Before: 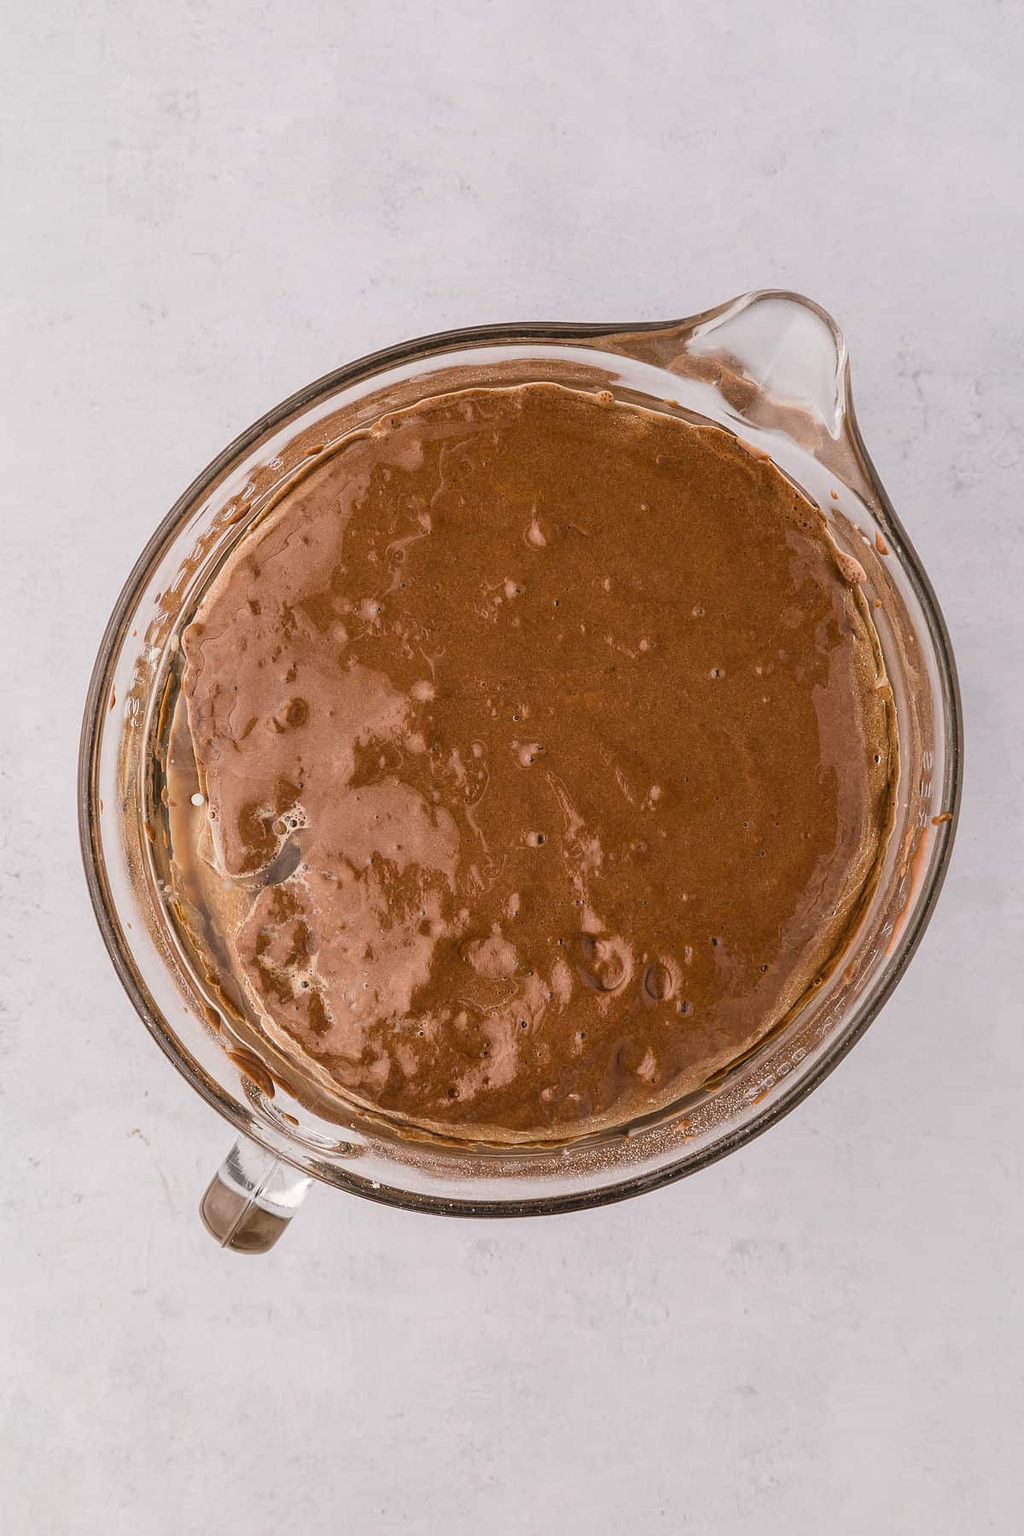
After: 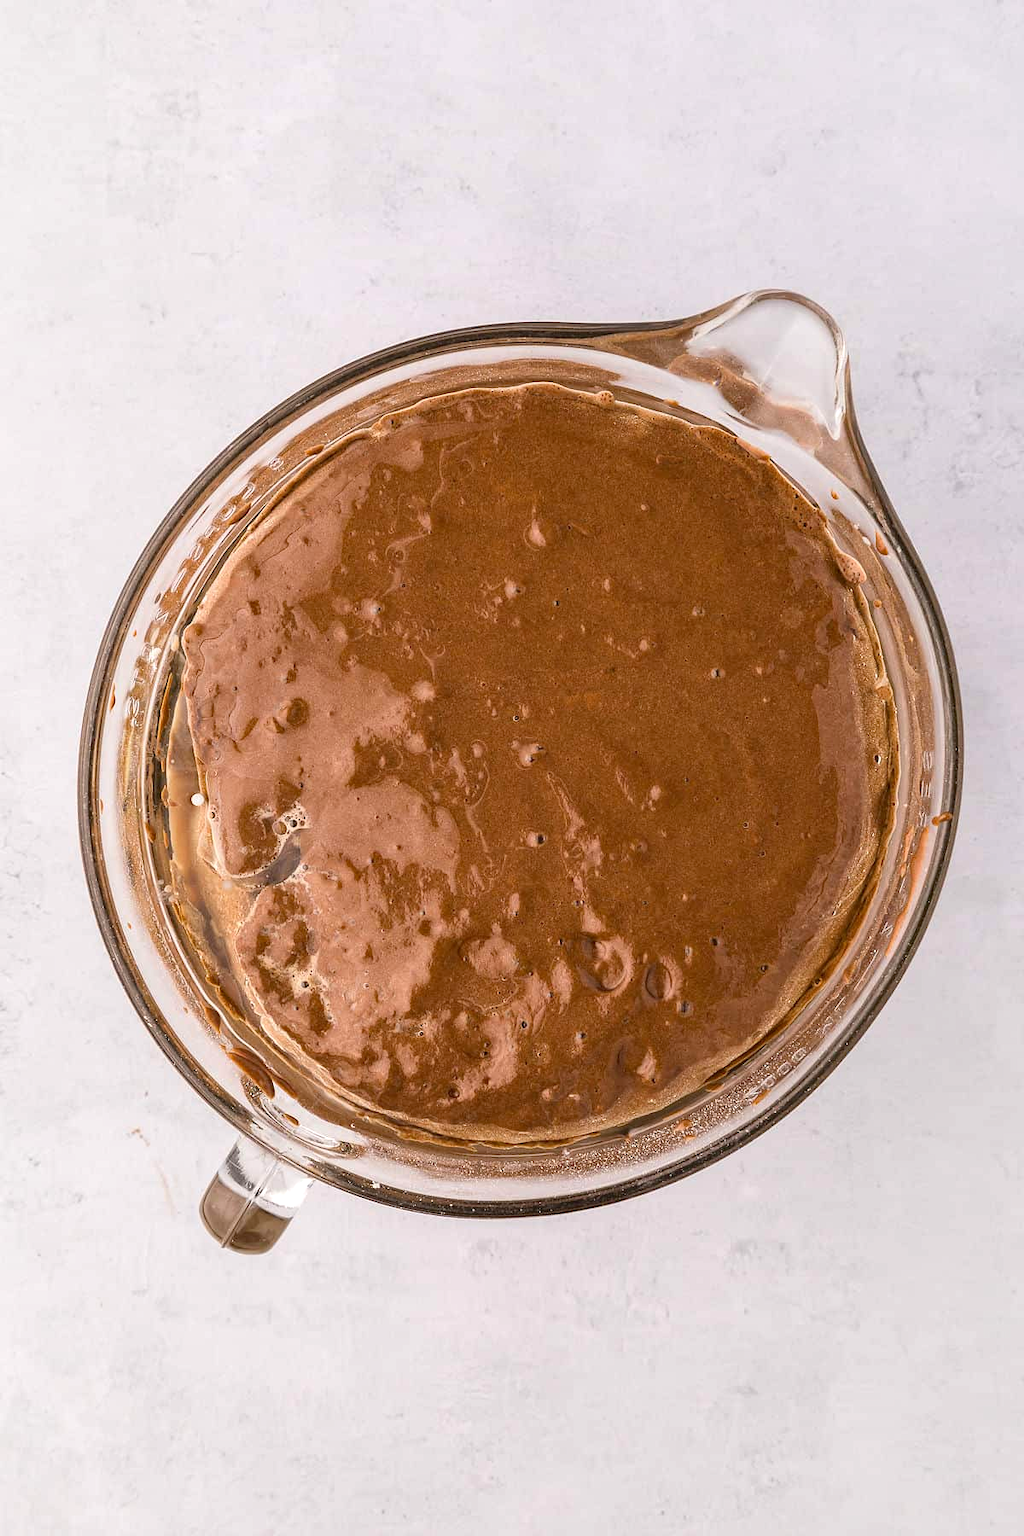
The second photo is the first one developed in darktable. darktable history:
exposure: exposure 0.293 EV, compensate highlight preservation false
haze removal: compatibility mode true, adaptive false
contrast brightness saturation: contrast 0.074
